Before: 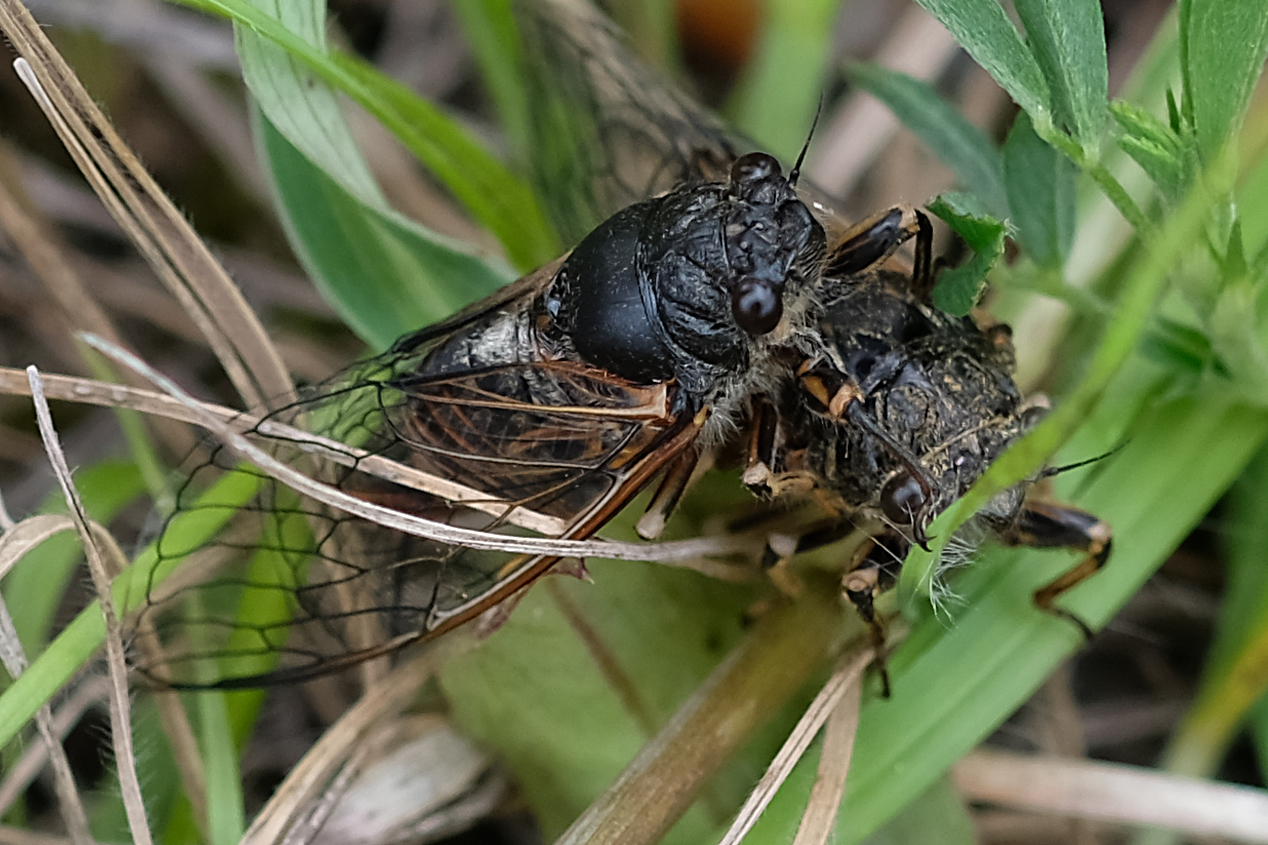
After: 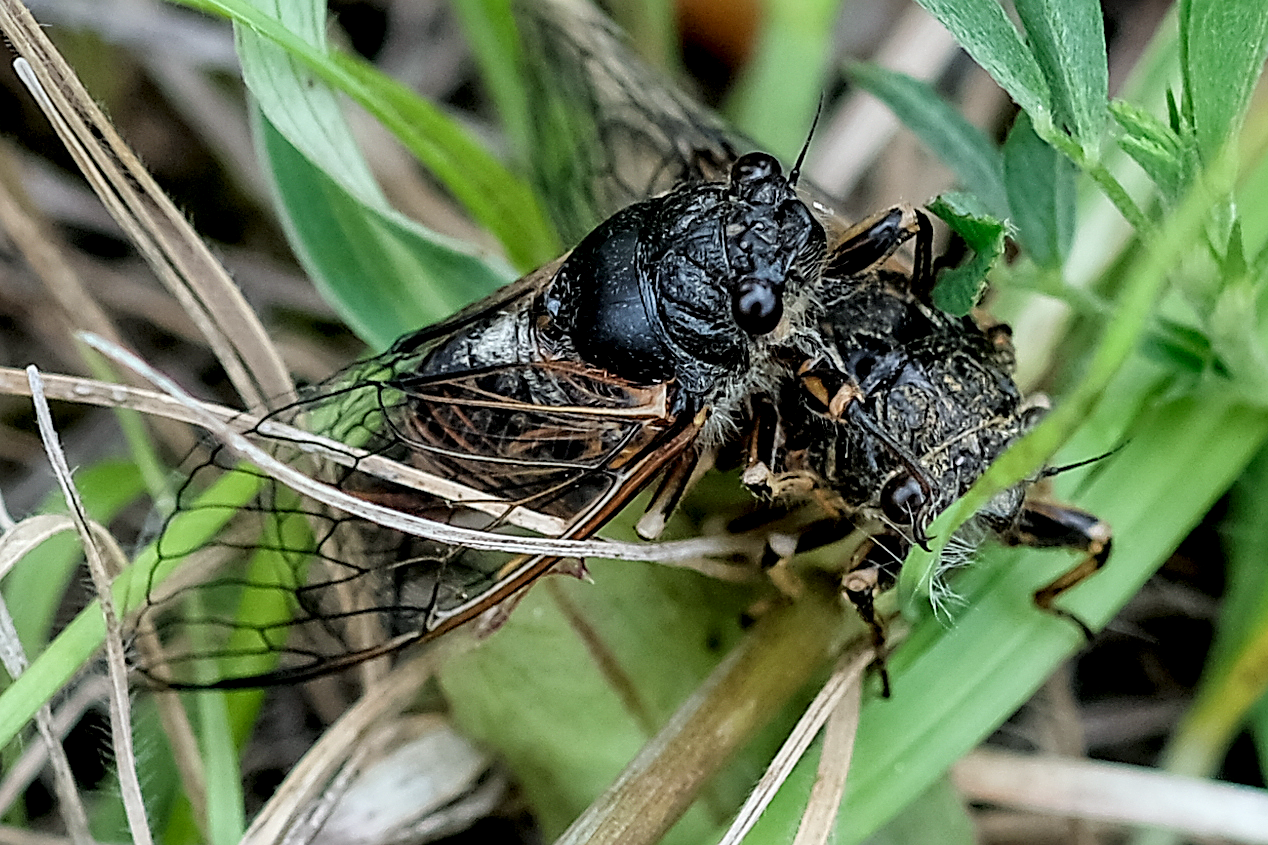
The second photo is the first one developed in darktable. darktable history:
tone equalizer: on, module defaults
color calibration: illuminant as shot in camera, x 0.36, y 0.362, temperature 4564.13 K
local contrast: detail 135%, midtone range 0.744
exposure: black level correction 0.001, exposure 0.499 EV, compensate exposure bias true, compensate highlight preservation false
filmic rgb: black relative exposure -8.01 EV, white relative exposure 4.01 EV, hardness 4.16
sharpen: on, module defaults
